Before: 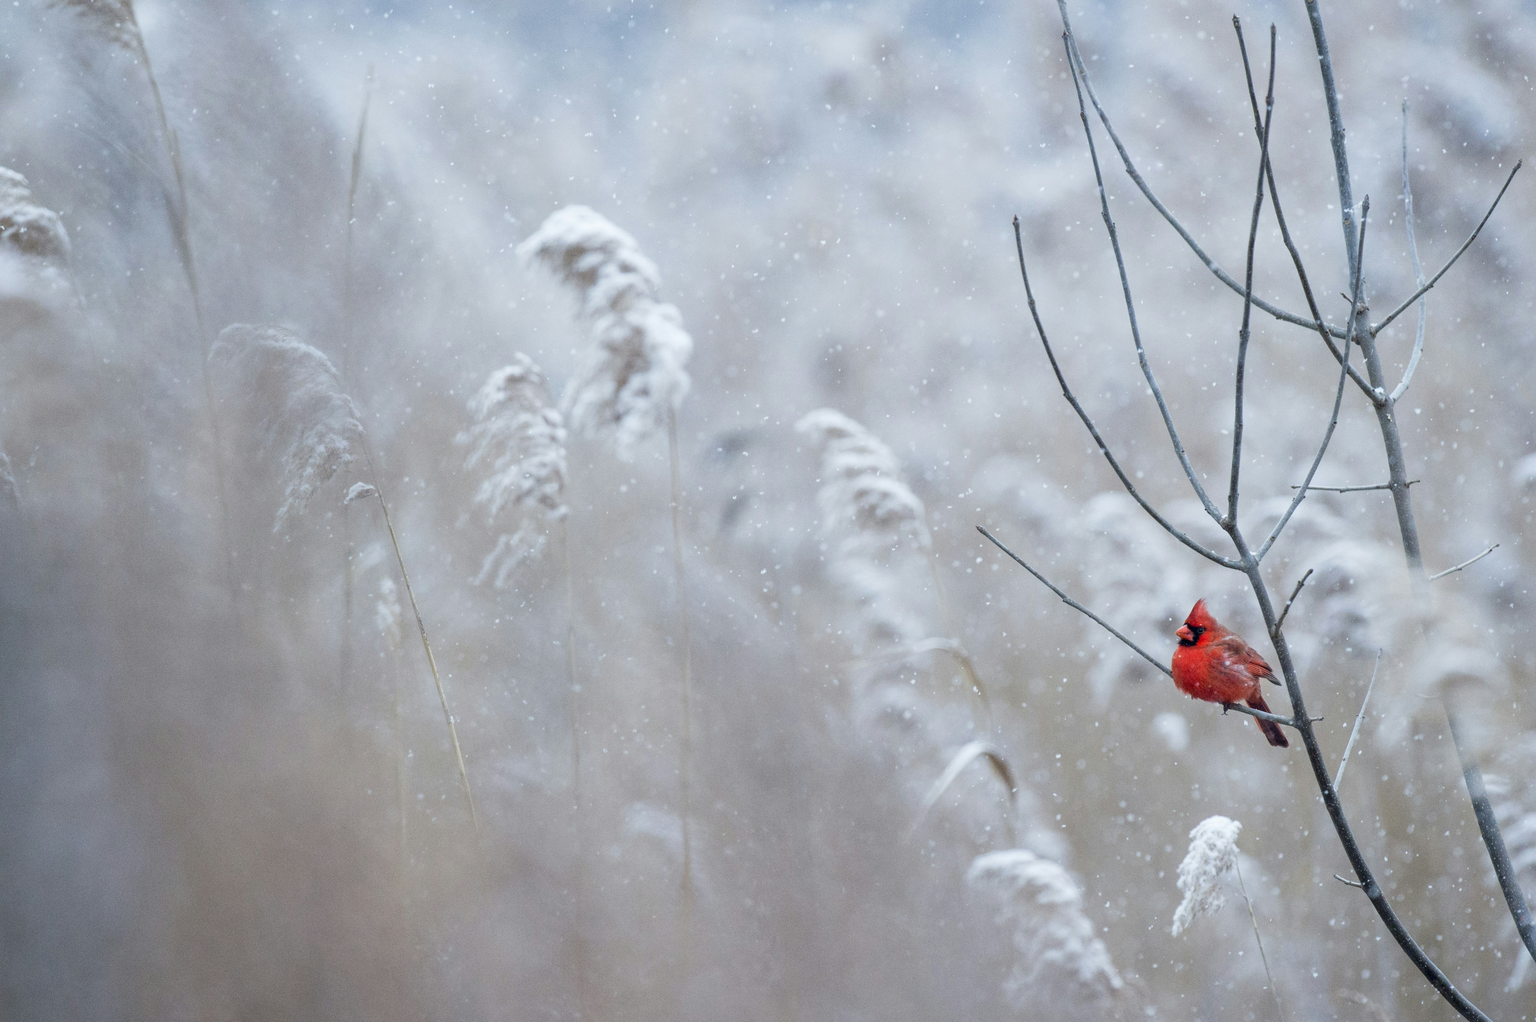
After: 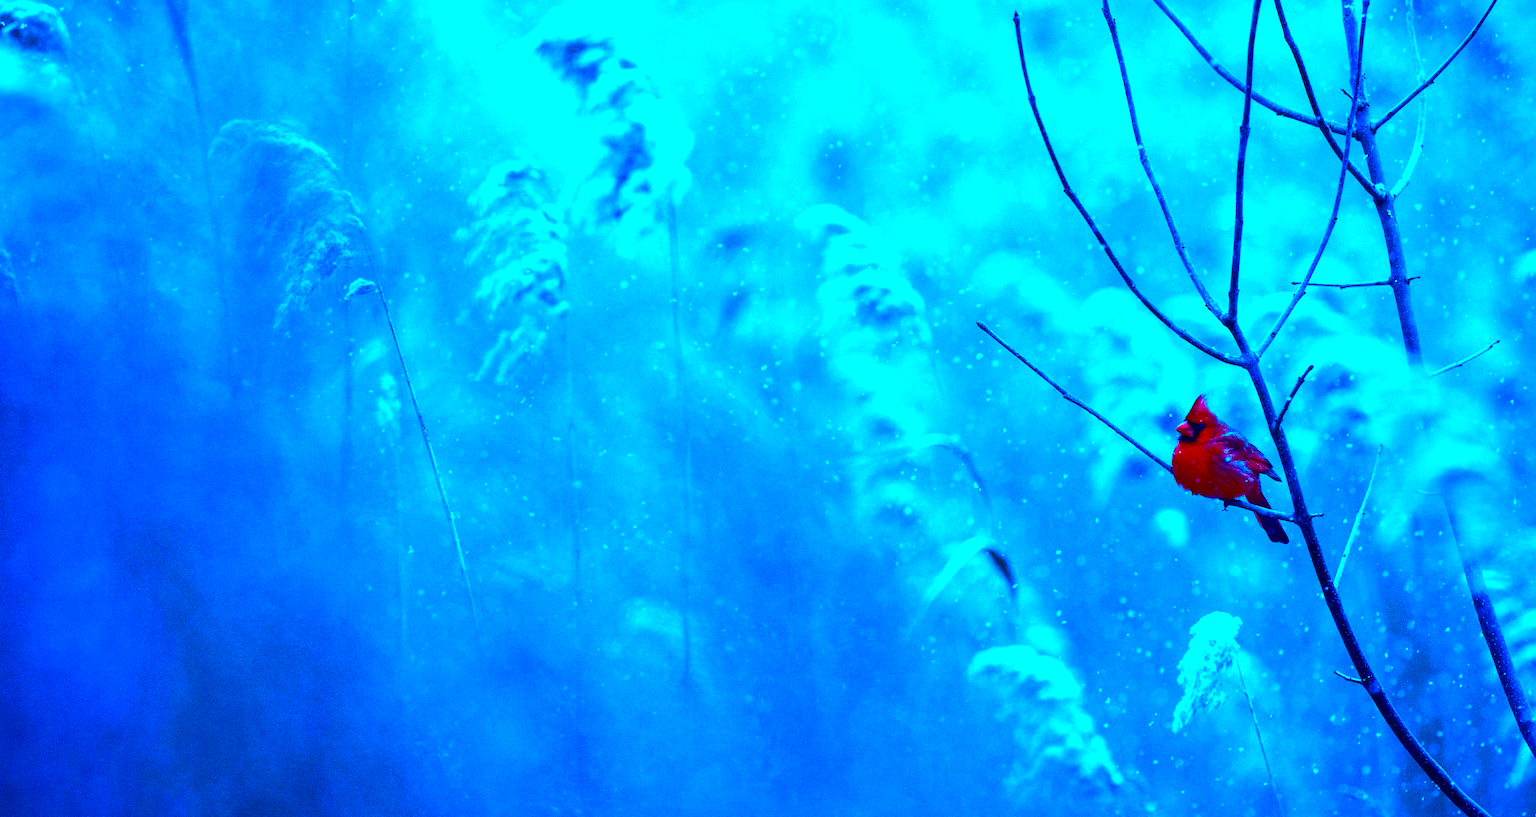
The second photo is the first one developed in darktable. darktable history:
contrast brightness saturation: brightness -1, saturation 1
white balance: red 0.766, blue 1.537
crop and rotate: top 19.998%
exposure: black level correction -0.002, exposure 0.708 EV, compensate exposure bias true, compensate highlight preservation false
tone curve: curves: ch0 [(0, 0) (0.051, 0.047) (0.102, 0.099) (0.228, 0.275) (0.432, 0.535) (0.695, 0.778) (0.908, 0.946) (1, 1)]; ch1 [(0, 0) (0.339, 0.298) (0.402, 0.363) (0.453, 0.413) (0.485, 0.469) (0.494, 0.493) (0.504, 0.501) (0.525, 0.534) (0.563, 0.595) (0.597, 0.638) (1, 1)]; ch2 [(0, 0) (0.48, 0.48) (0.504, 0.5) (0.539, 0.554) (0.59, 0.63) (0.642, 0.684) (0.824, 0.815) (1, 1)], color space Lab, independent channels, preserve colors none
